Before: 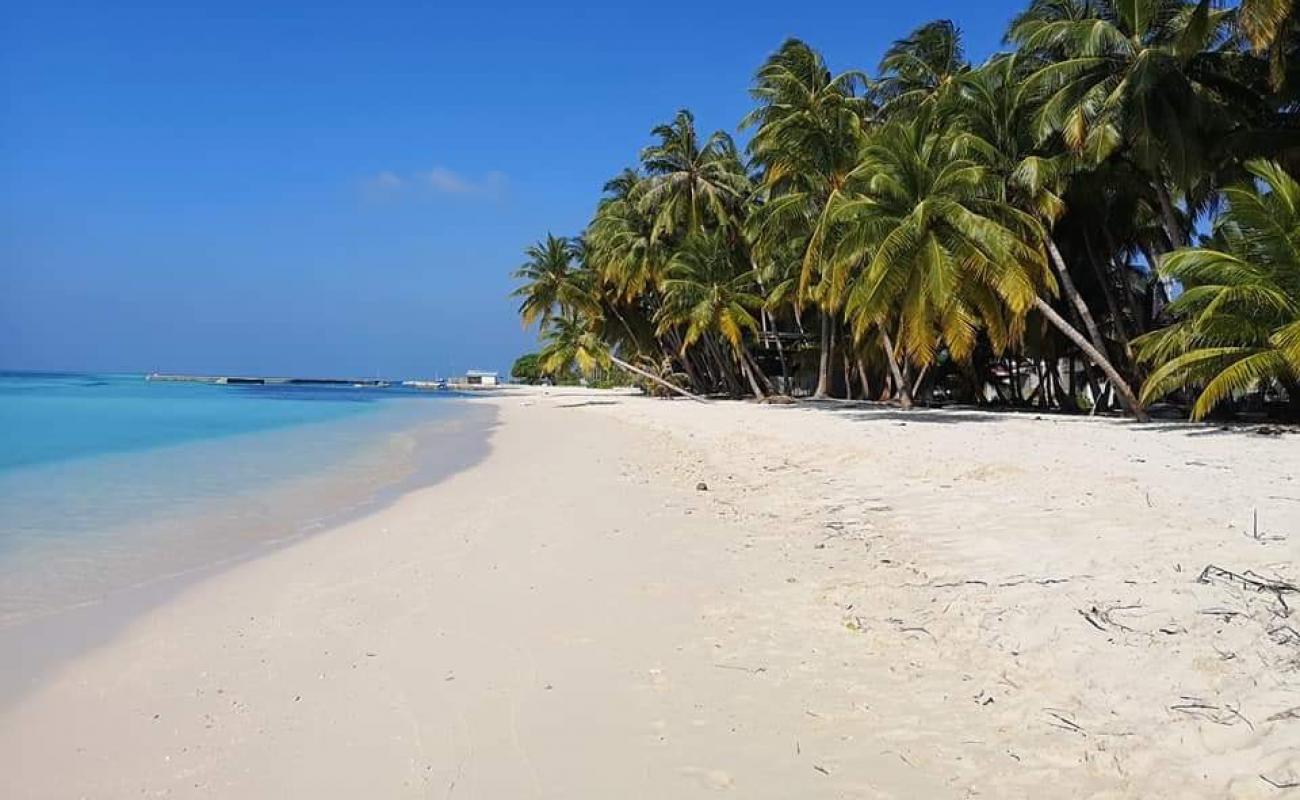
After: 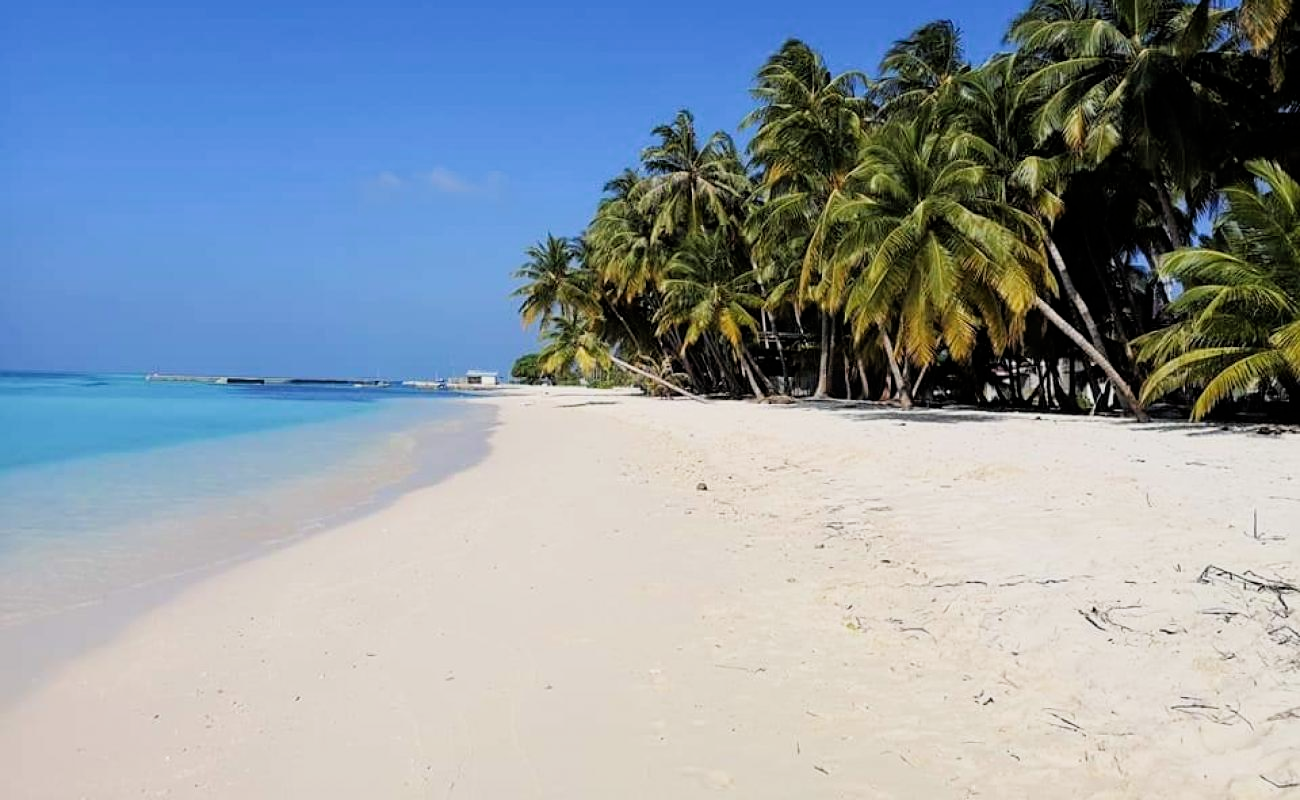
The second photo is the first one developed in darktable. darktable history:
exposure: exposure 0.29 EV, compensate highlight preservation false
filmic rgb: black relative exposure -7.96 EV, white relative exposure 4.02 EV, hardness 4.14, latitude 49.23%, contrast 1.101, color science v4 (2020)
